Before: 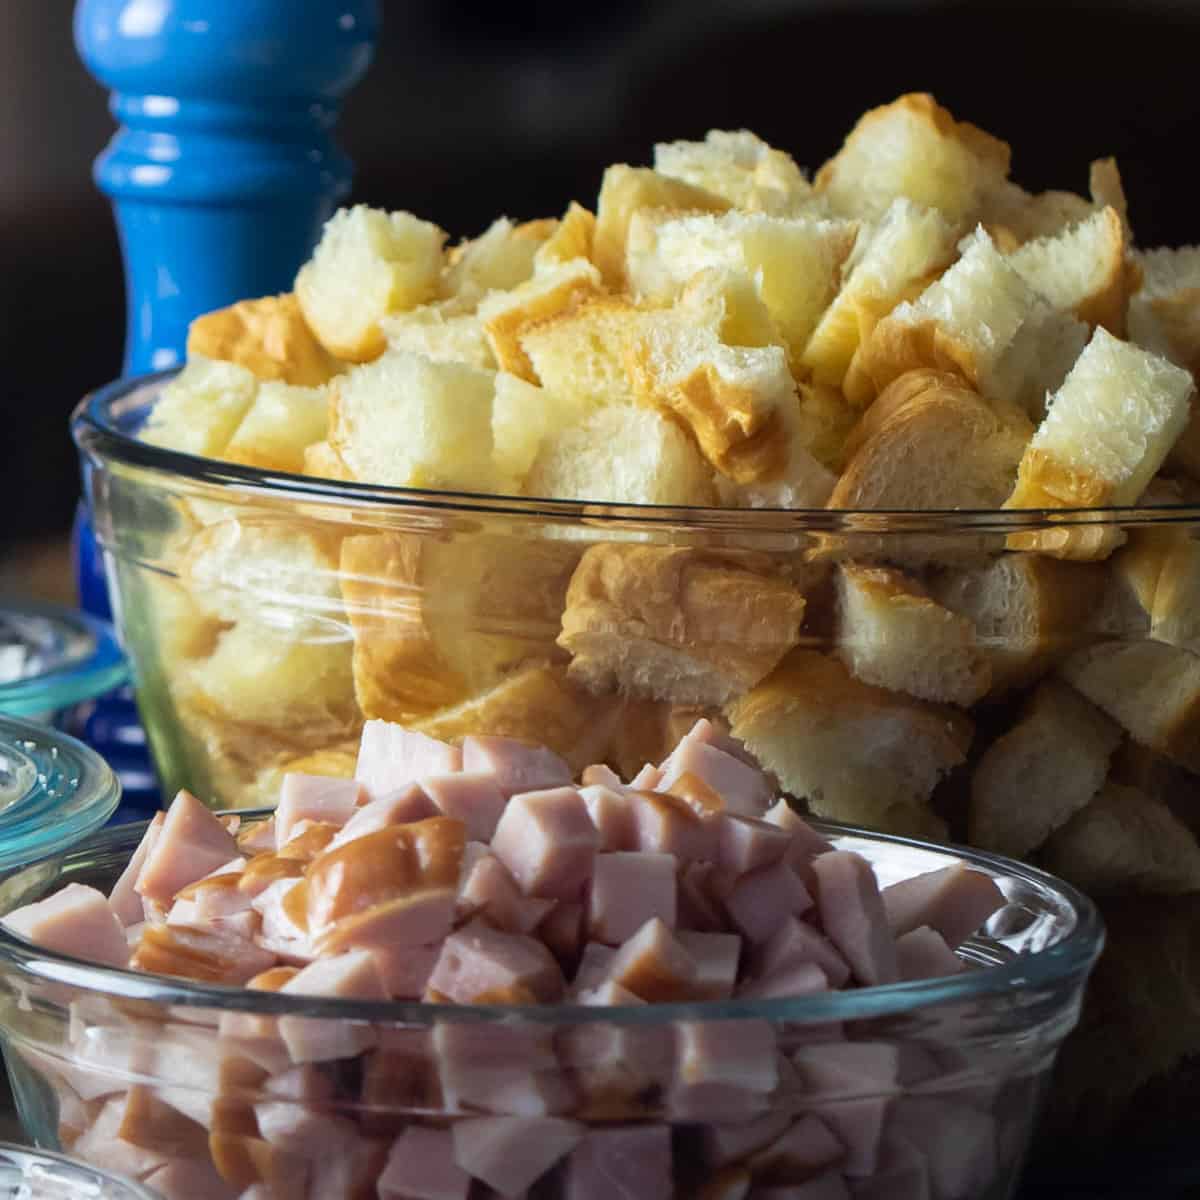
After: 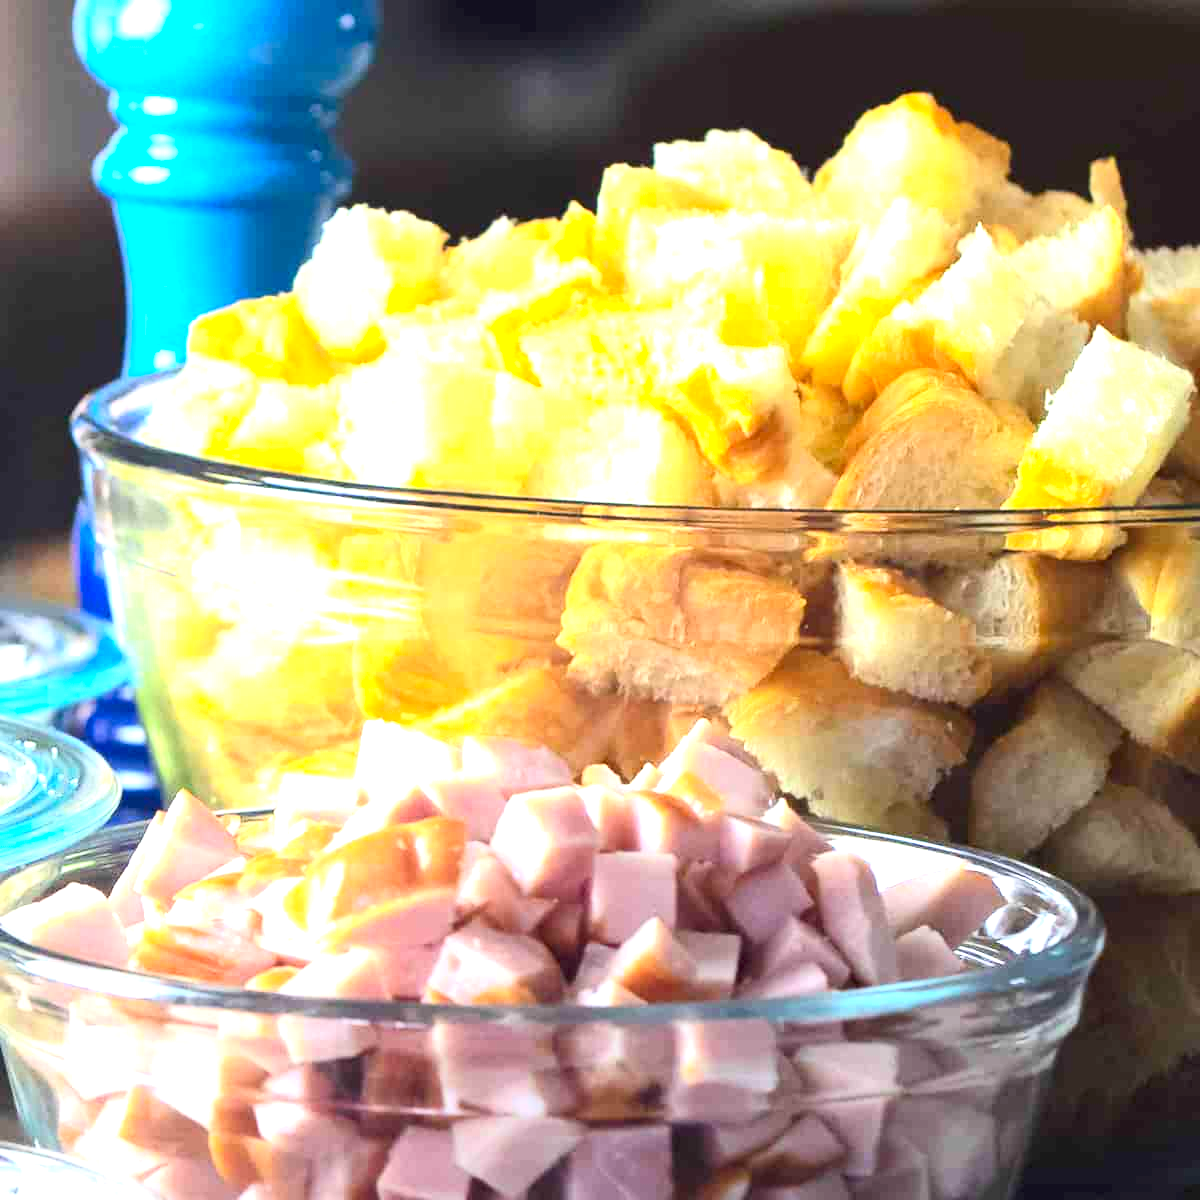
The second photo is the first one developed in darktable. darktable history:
exposure: black level correction 0, exposure 1.877 EV, compensate highlight preservation false
contrast brightness saturation: contrast 0.201, brightness 0.16, saturation 0.225
